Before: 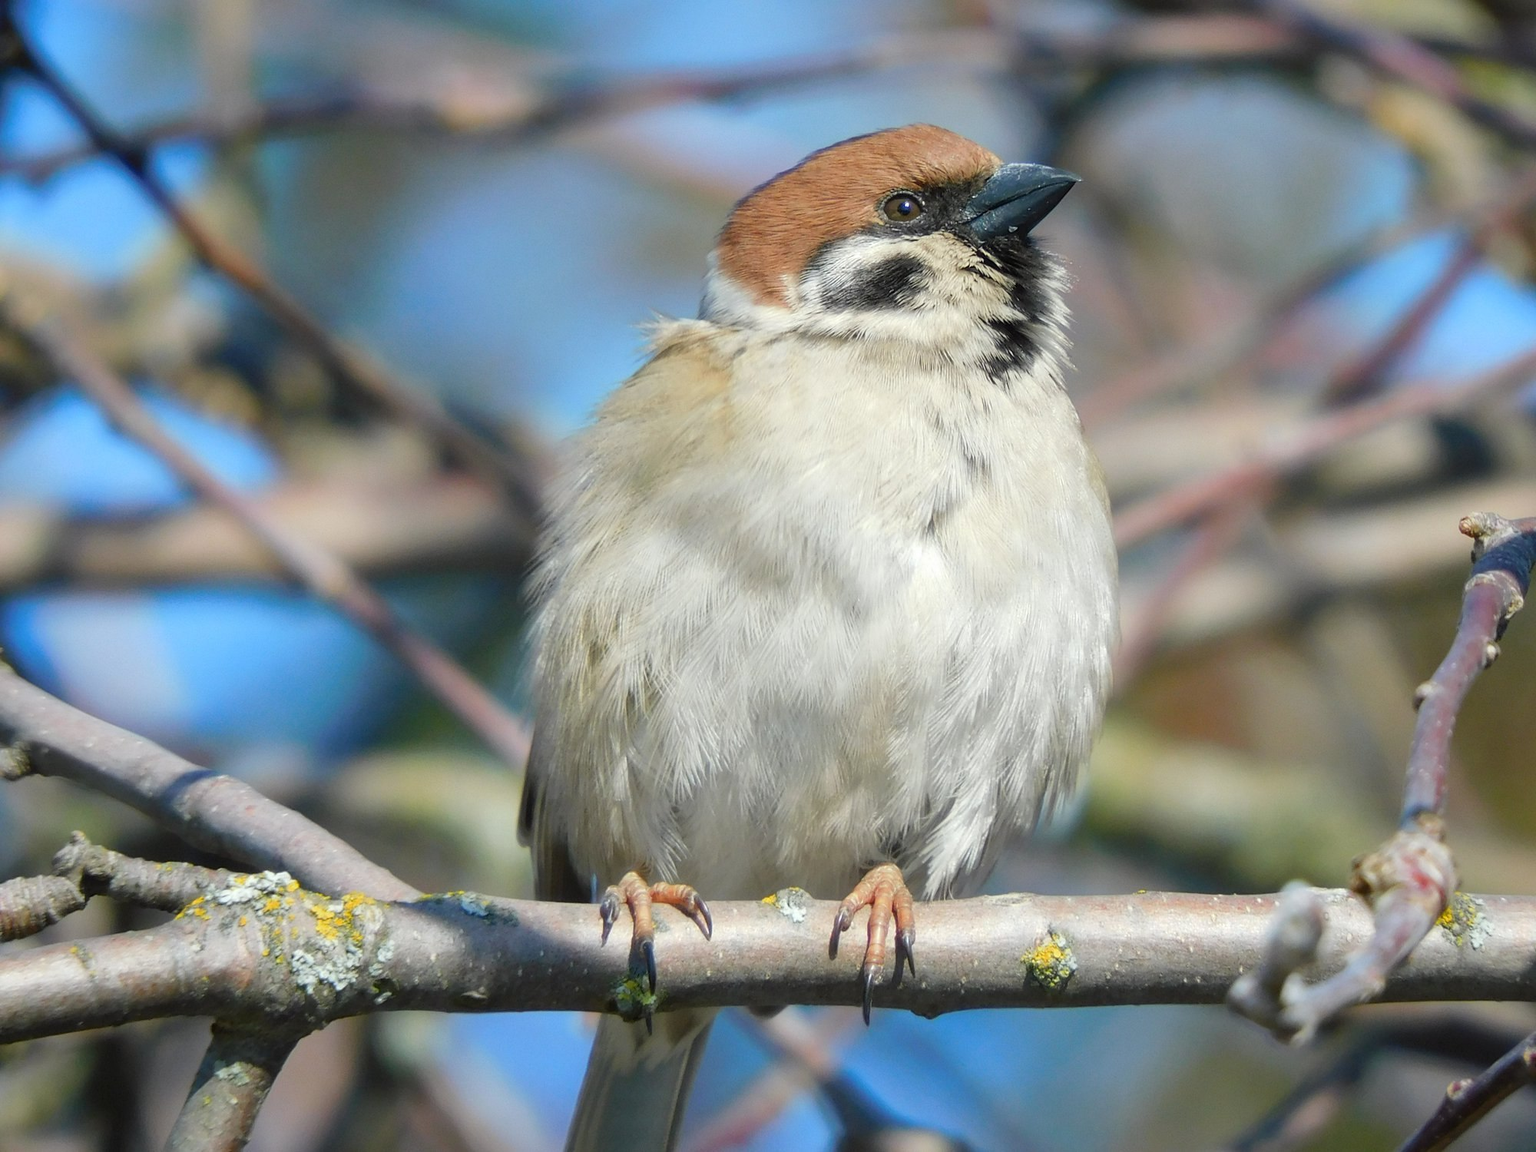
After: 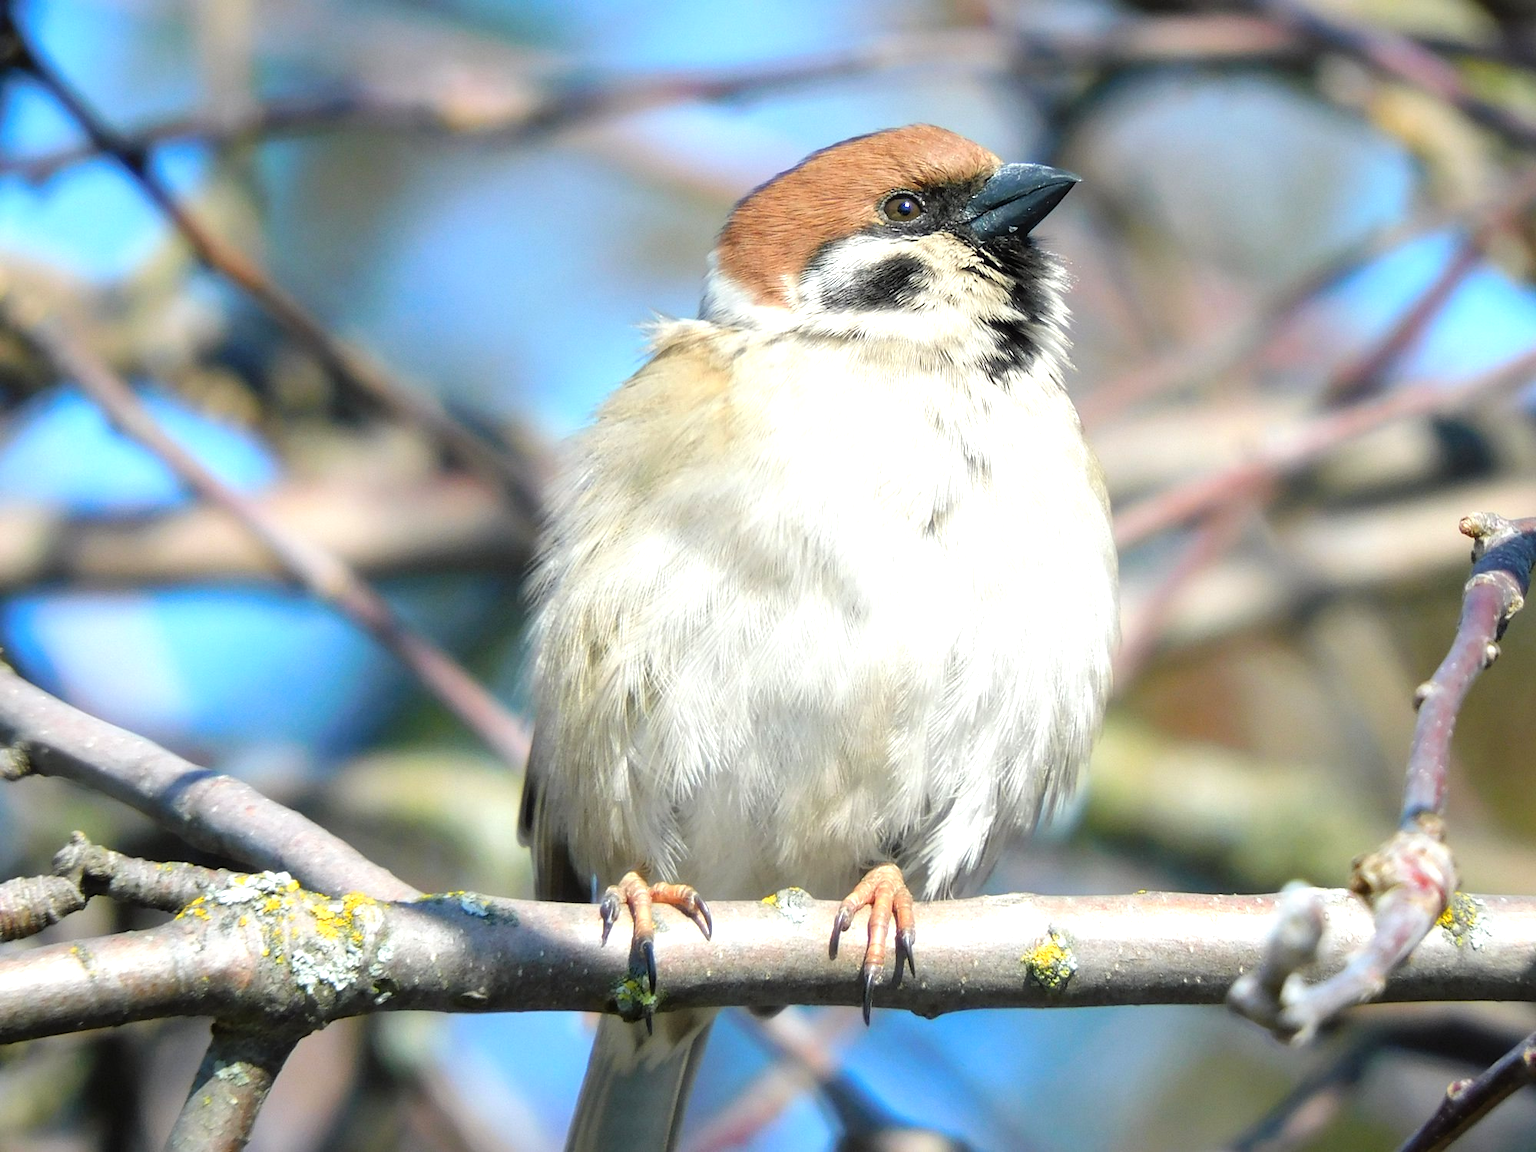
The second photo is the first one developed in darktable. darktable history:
tone equalizer: -8 EV -0.775 EV, -7 EV -0.693 EV, -6 EV -0.591 EV, -5 EV -0.416 EV, -3 EV 0.381 EV, -2 EV 0.6 EV, -1 EV 0.699 EV, +0 EV 0.729 EV
